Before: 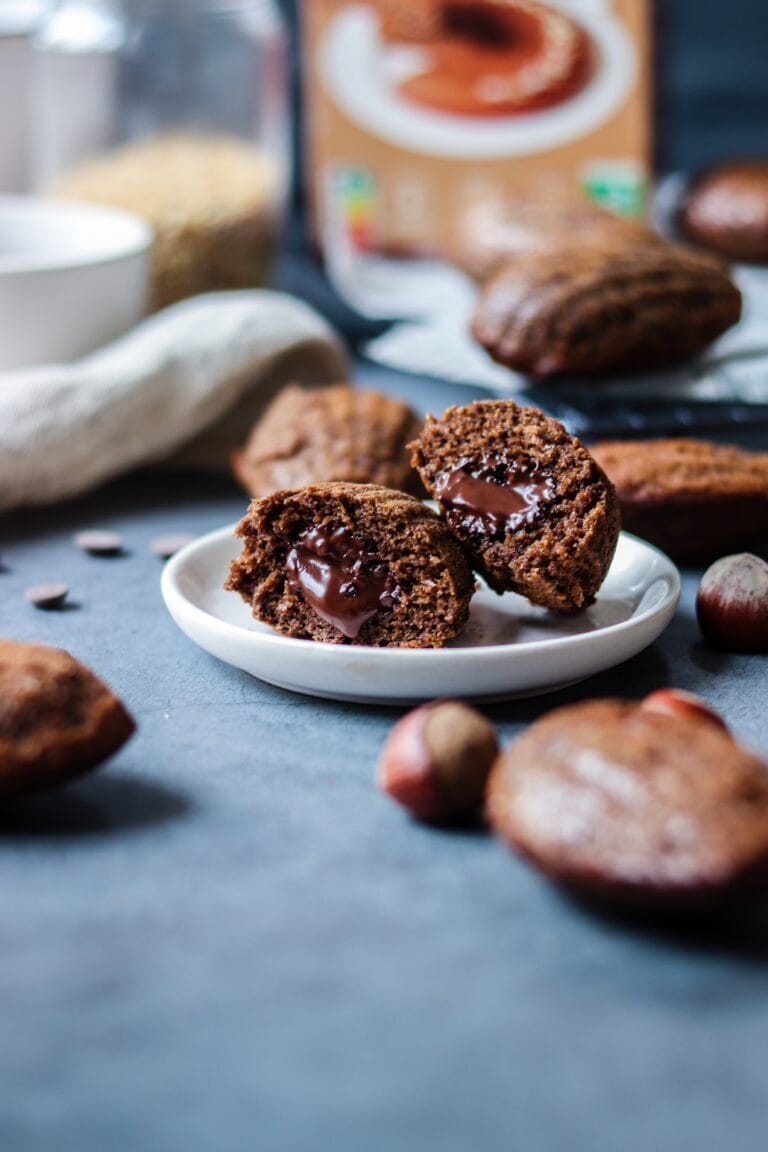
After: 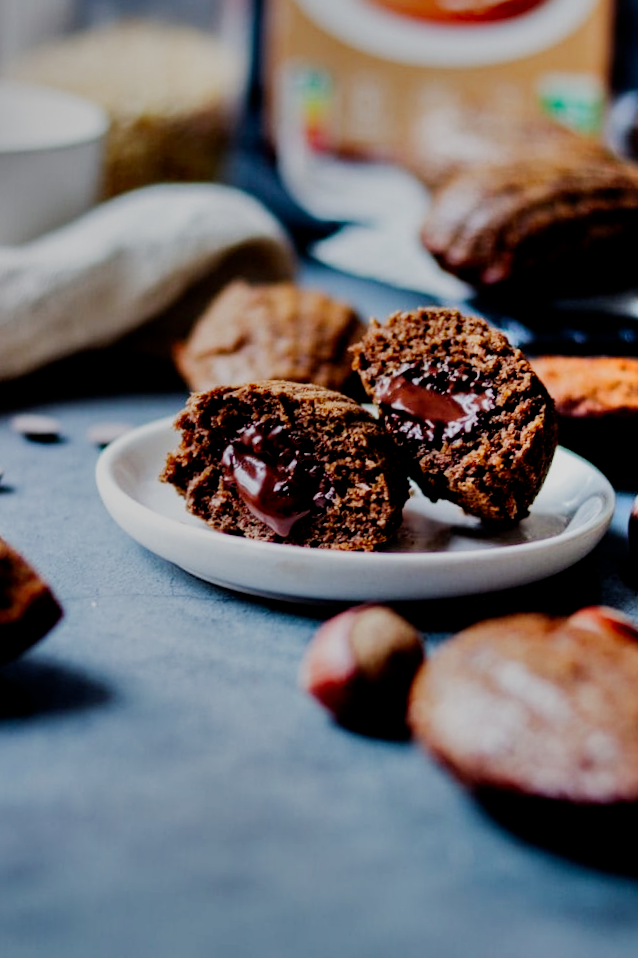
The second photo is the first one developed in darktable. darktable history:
filmic rgb: black relative exposure -7.49 EV, white relative exposure 4.99 EV, hardness 3.31, contrast 1.299, preserve chrominance no, color science v4 (2020), contrast in shadows soft
shadows and highlights: shadows 80.51, white point adjustment -9.05, highlights -61.28, soften with gaussian
crop and rotate: angle -3.27°, left 5.091%, top 5.203%, right 4.771%, bottom 4.607%
